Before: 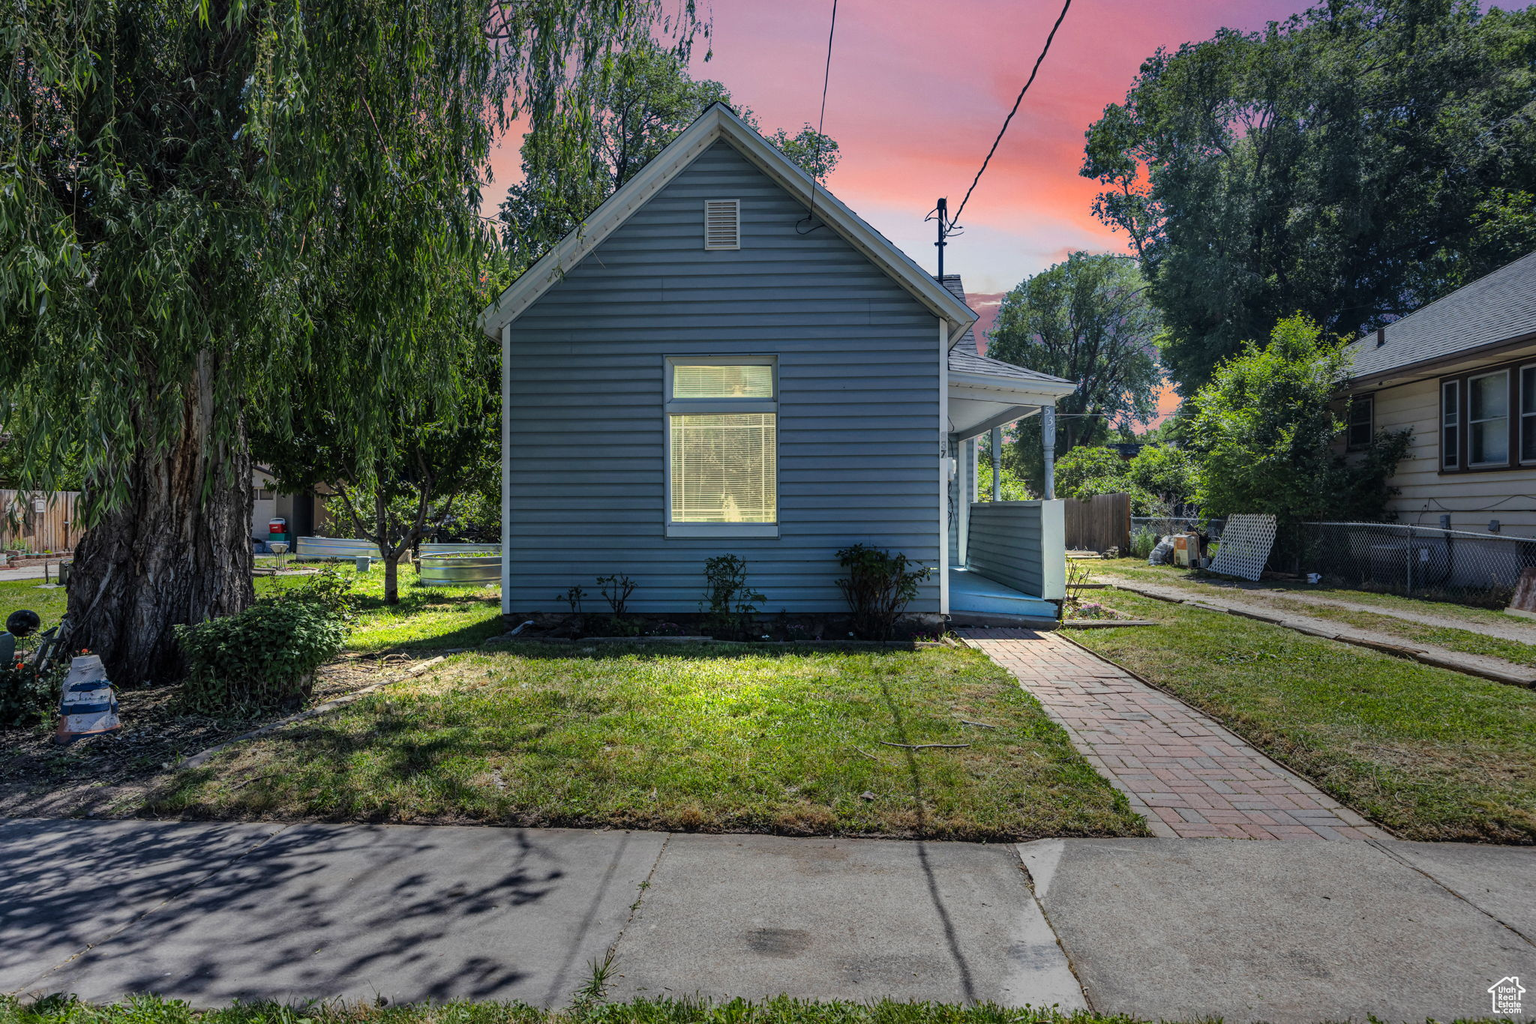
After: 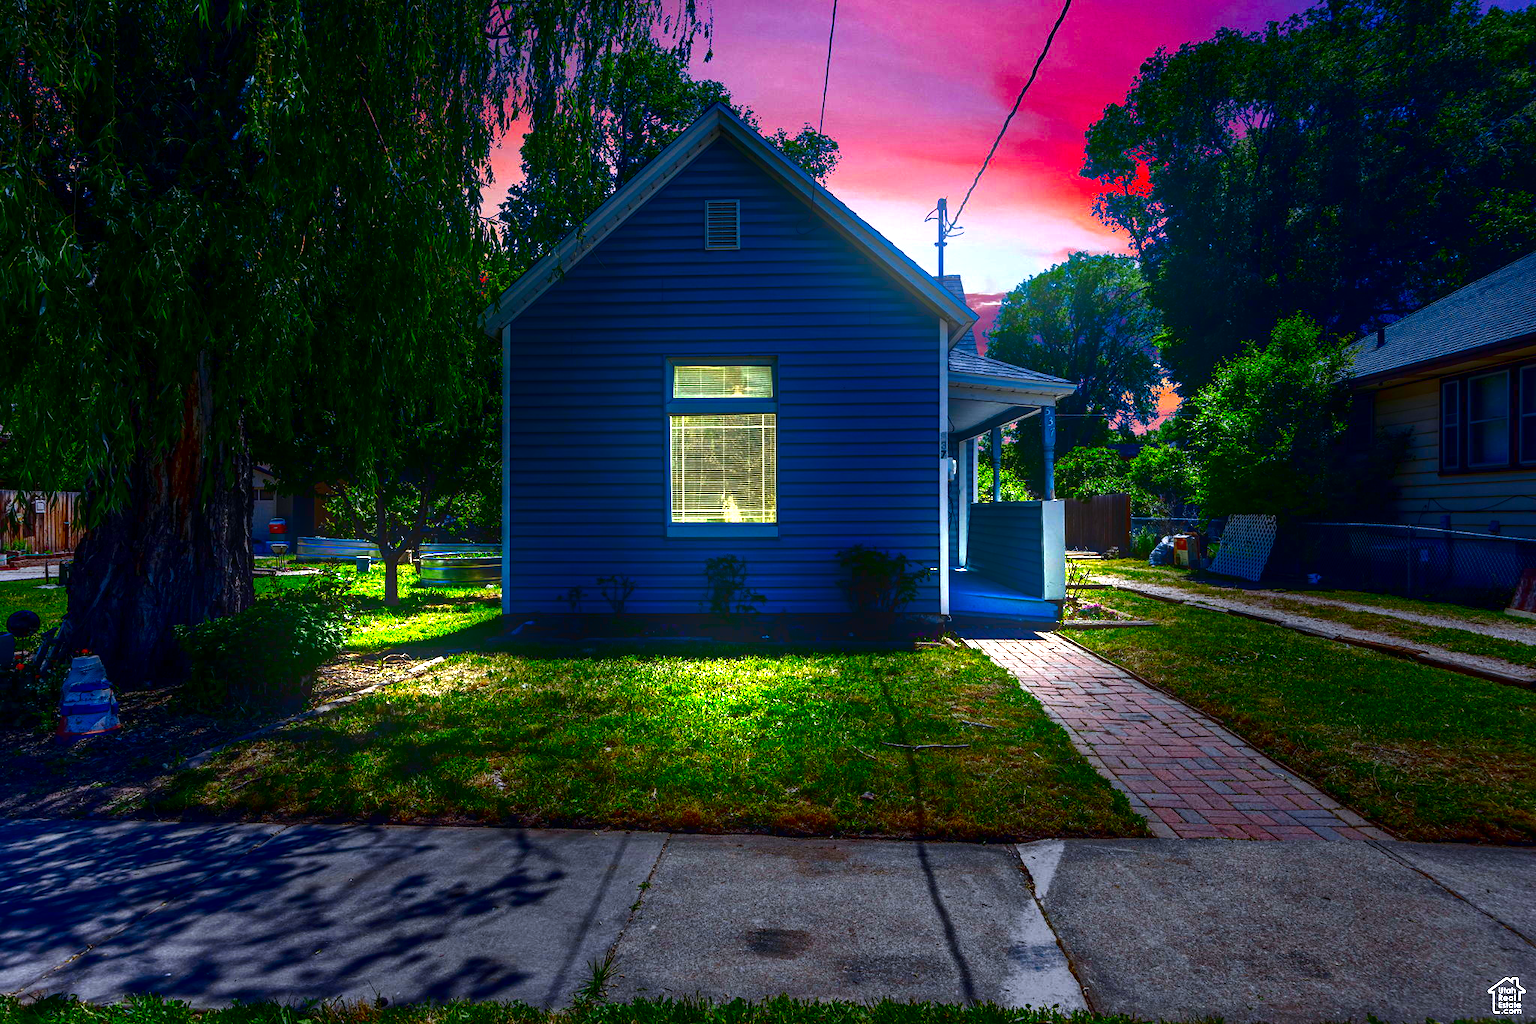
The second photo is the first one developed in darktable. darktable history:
bloom: threshold 82.5%, strength 16.25%
exposure: black level correction 0, exposure 0.7 EV, compensate exposure bias true, compensate highlight preservation false
color calibration: illuminant as shot in camera, x 0.358, y 0.373, temperature 4628.91 K
contrast brightness saturation: brightness -1, saturation 1
